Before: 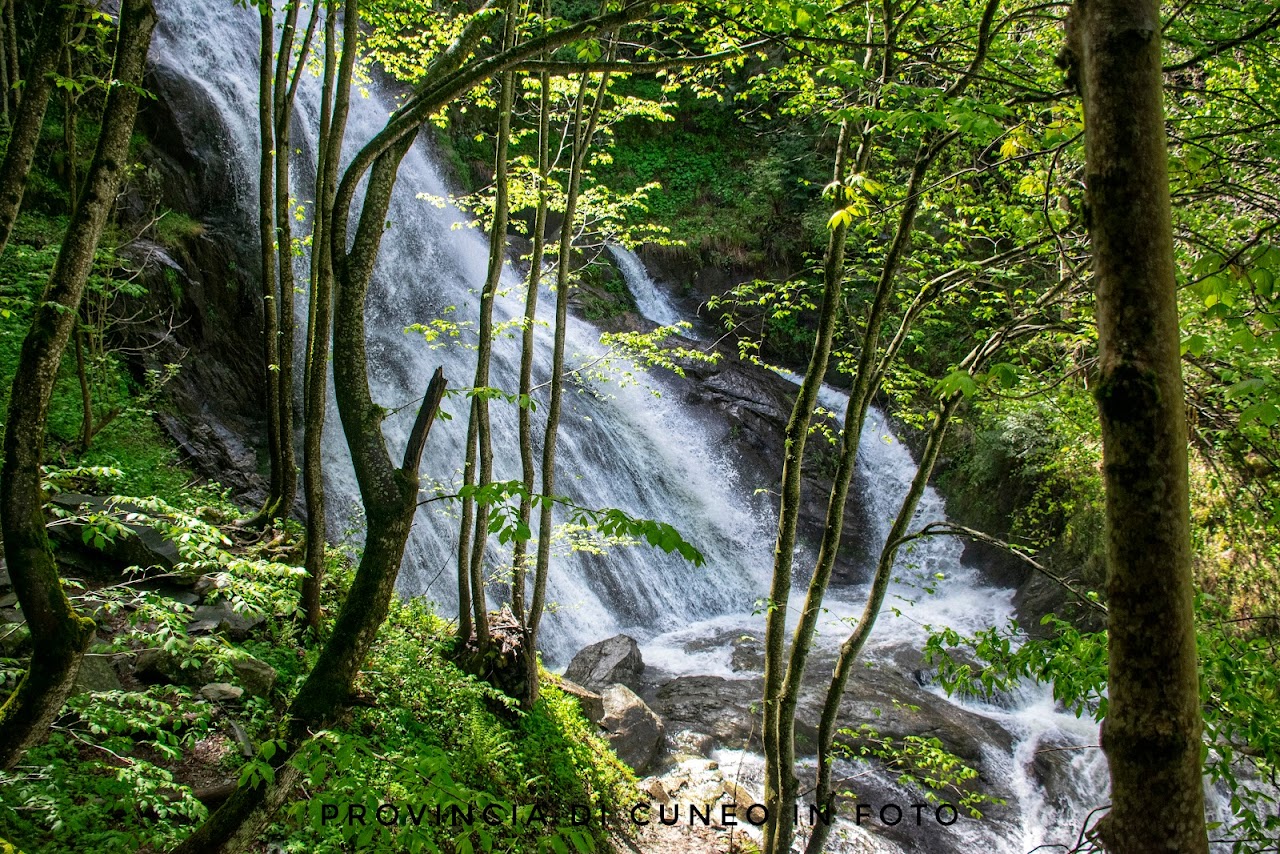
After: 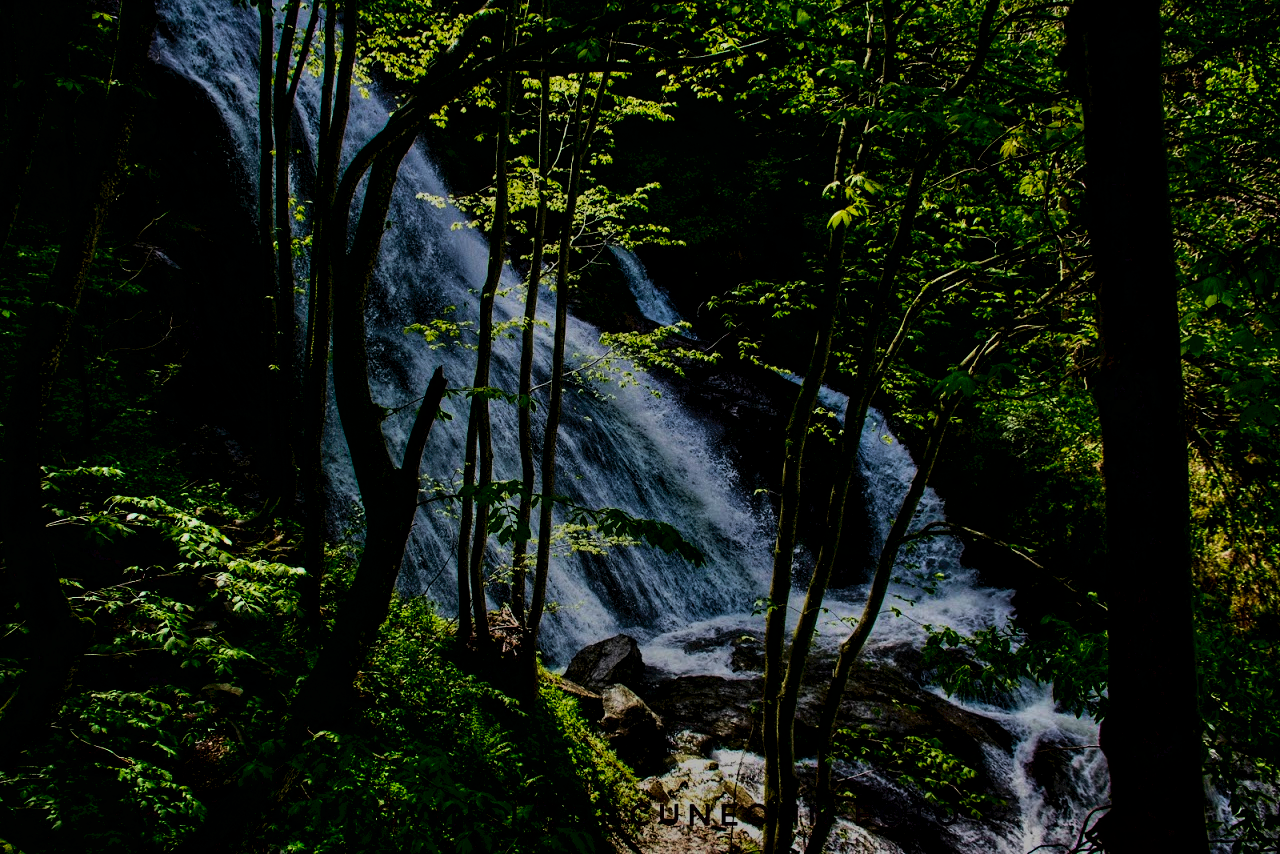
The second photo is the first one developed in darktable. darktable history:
tone equalizer: on, module defaults
velvia: strength 44.7%
exposure: exposure -2.067 EV, compensate exposure bias true, compensate highlight preservation false
filmic rgb: black relative exposure -3.37 EV, white relative exposure 3.45 EV, hardness 2.36, contrast 1.102, color science v6 (2022)
contrast brightness saturation: contrast 0.225, brightness -0.182, saturation 0.235
shadows and highlights: low approximation 0.01, soften with gaussian
tone curve: curves: ch0 [(0, 0) (0.003, 0.027) (0.011, 0.03) (0.025, 0.04) (0.044, 0.063) (0.069, 0.093) (0.1, 0.125) (0.136, 0.153) (0.177, 0.191) (0.224, 0.232) (0.277, 0.279) (0.335, 0.333) (0.399, 0.39) (0.468, 0.457) (0.543, 0.535) (0.623, 0.611) (0.709, 0.683) (0.801, 0.758) (0.898, 0.853) (1, 1)], preserve colors none
